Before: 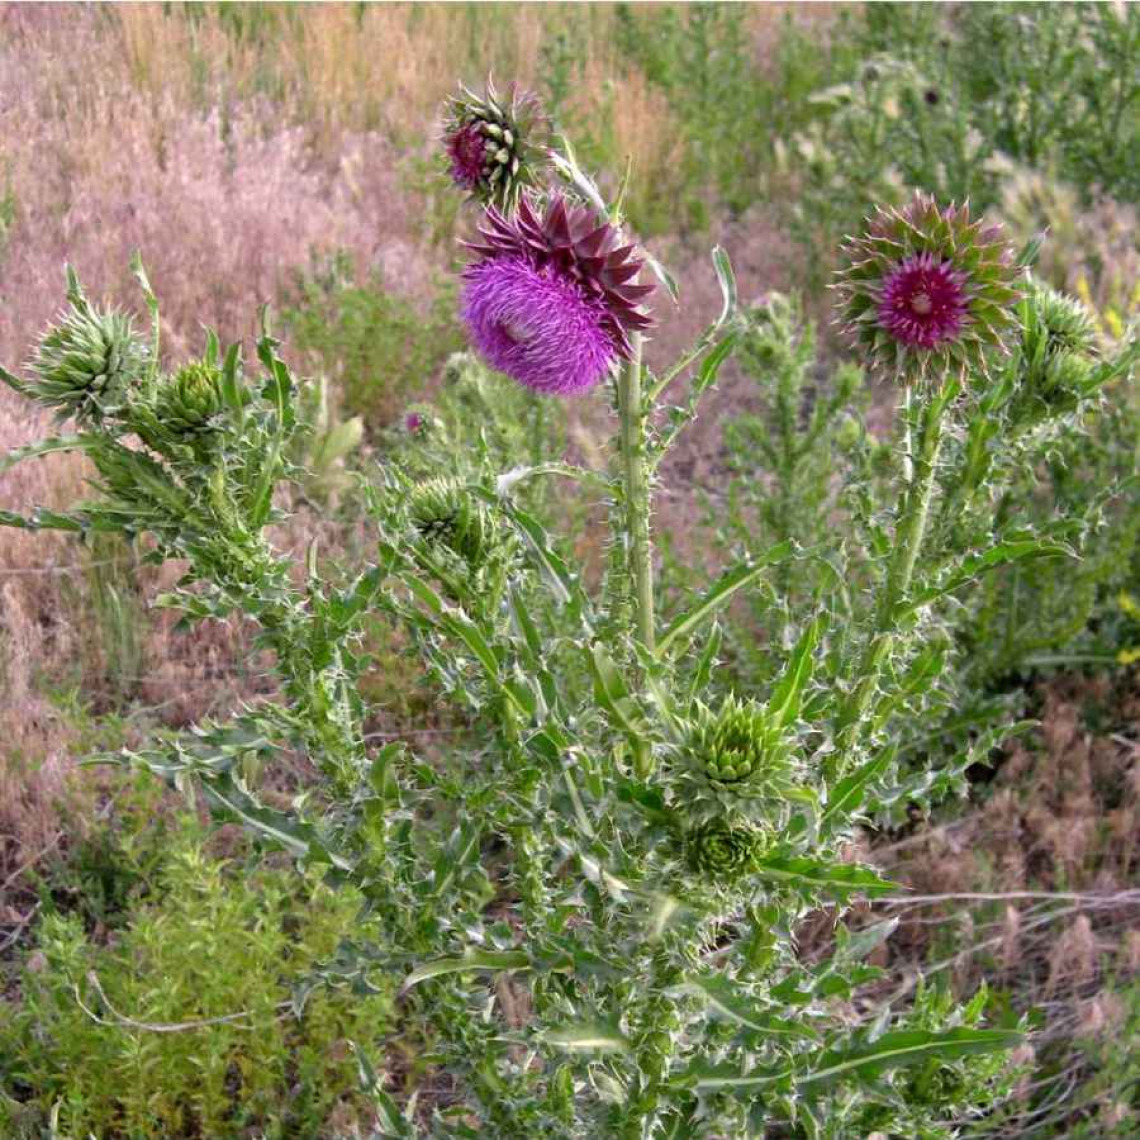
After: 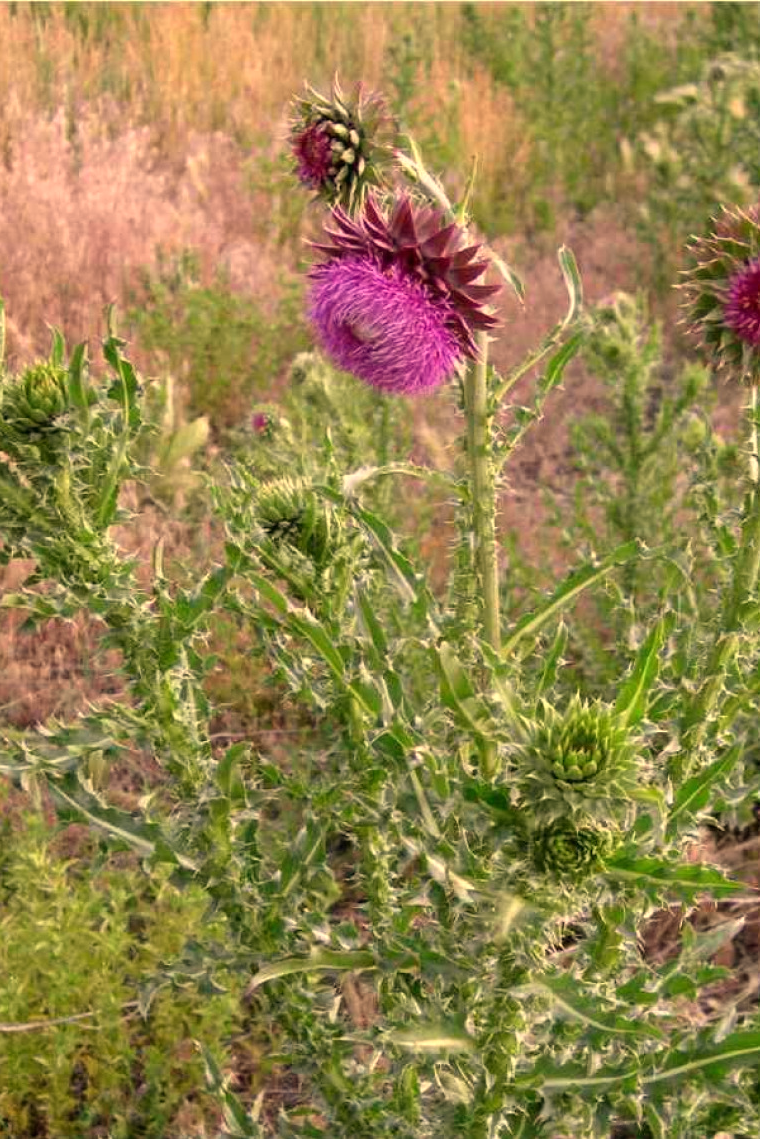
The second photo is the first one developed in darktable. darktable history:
crop and rotate: left 13.537%, right 19.796%
white balance: red 1.138, green 0.996, blue 0.812
